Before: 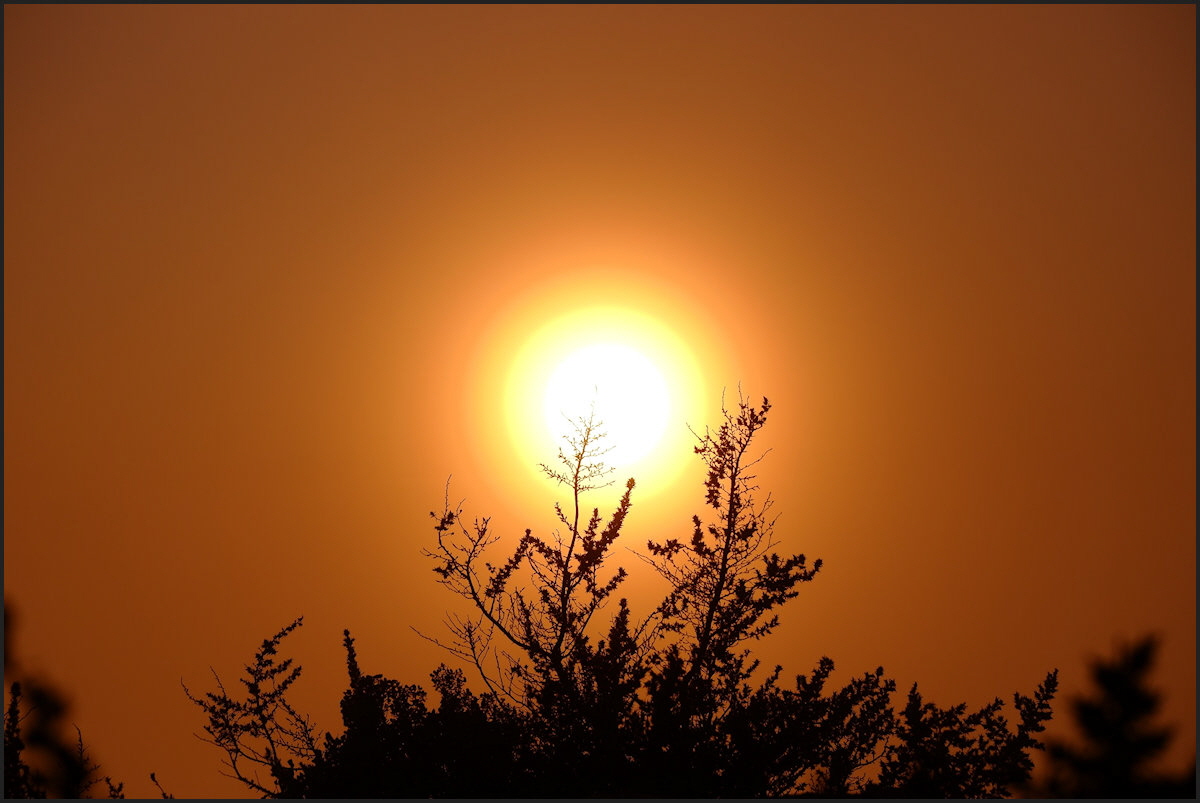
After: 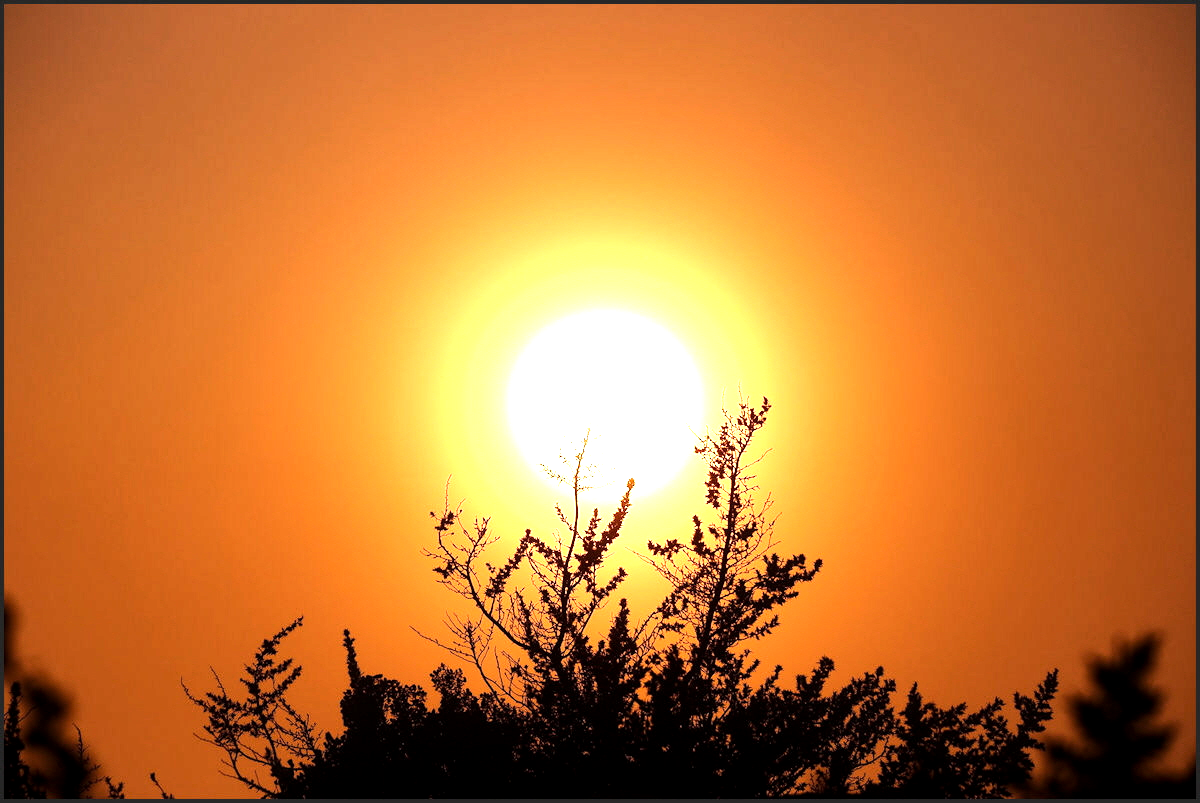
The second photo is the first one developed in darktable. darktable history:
local contrast: highlights 100%, shadows 100%, detail 120%, midtone range 0.2
exposure: exposure 1 EV, compensate highlight preservation false
tone equalizer: -8 EV -0.75 EV, -7 EV -0.7 EV, -6 EV -0.6 EV, -5 EV -0.4 EV, -3 EV 0.4 EV, -2 EV 0.6 EV, -1 EV 0.7 EV, +0 EV 0.75 EV, edges refinement/feathering 500, mask exposure compensation -1.57 EV, preserve details no
